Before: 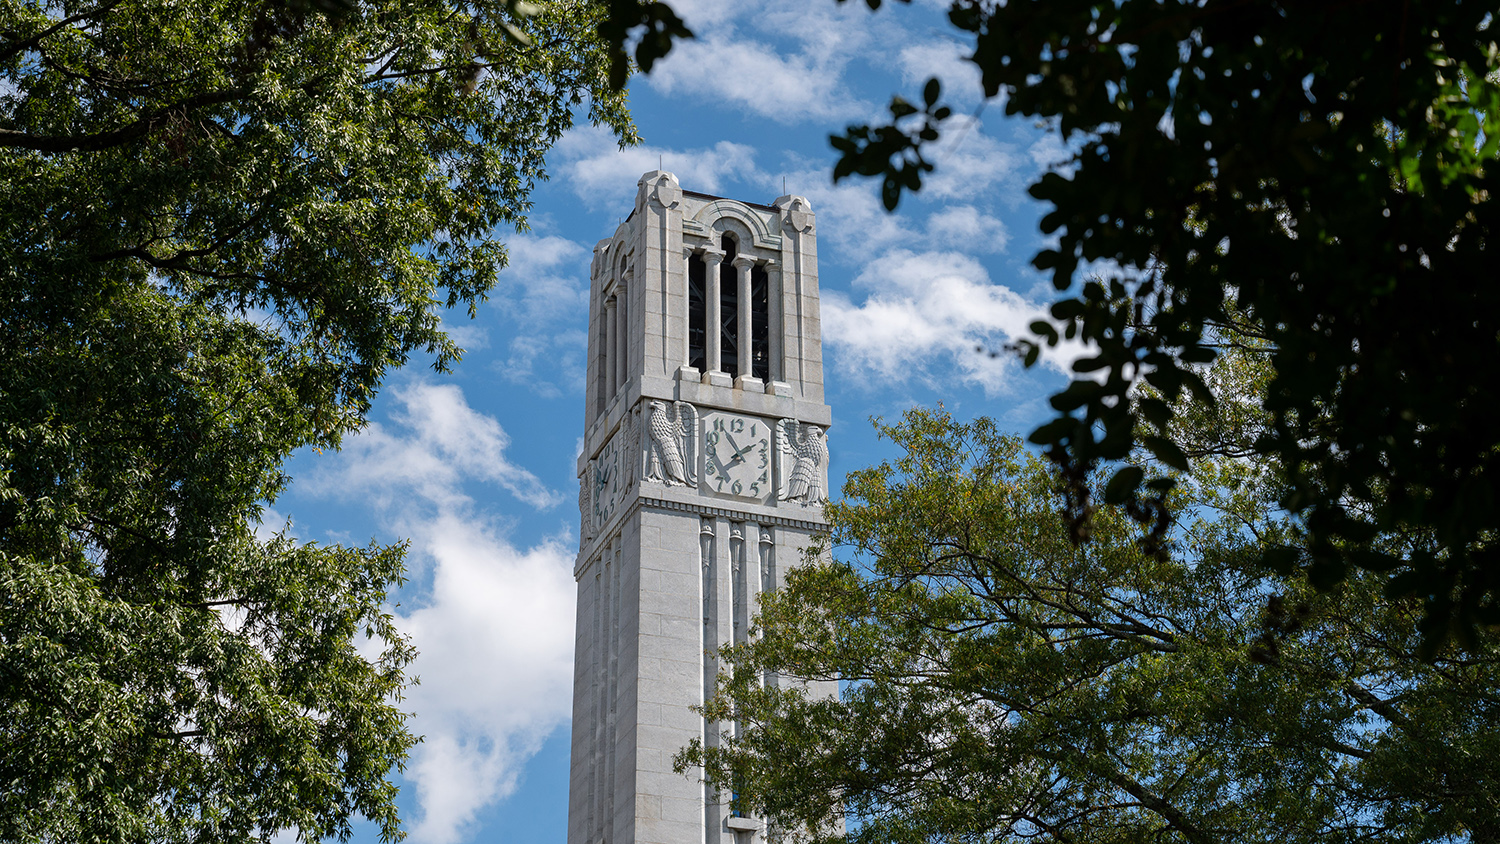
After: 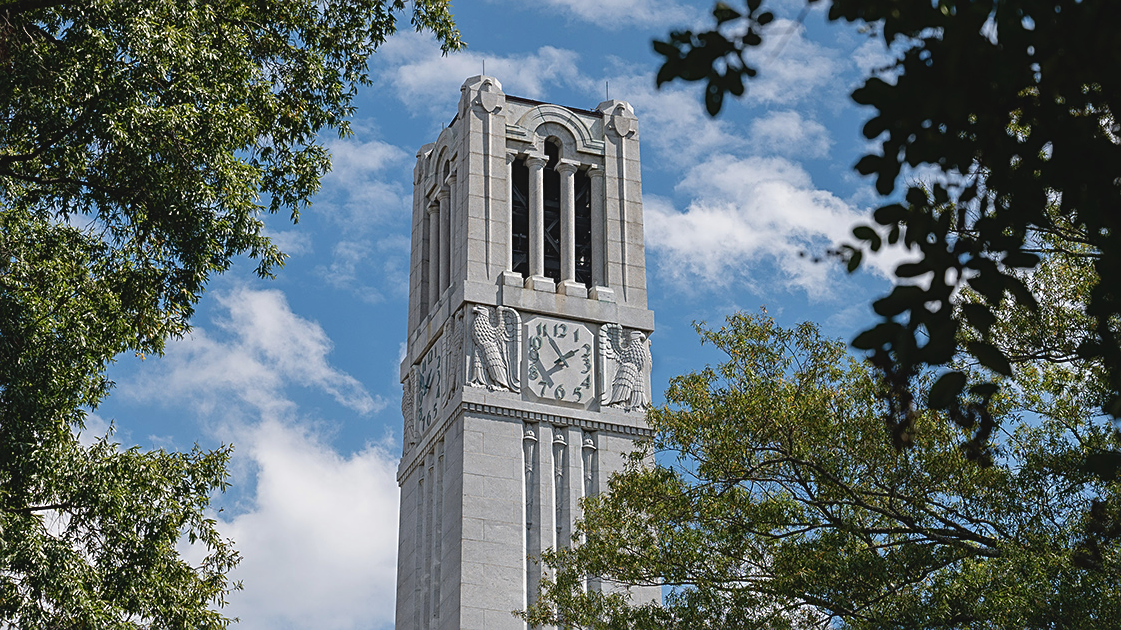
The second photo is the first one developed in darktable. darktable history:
contrast brightness saturation: contrast -0.1, saturation -0.1
crop and rotate: left 11.831%, top 11.346%, right 13.429%, bottom 13.899%
sharpen: on, module defaults
